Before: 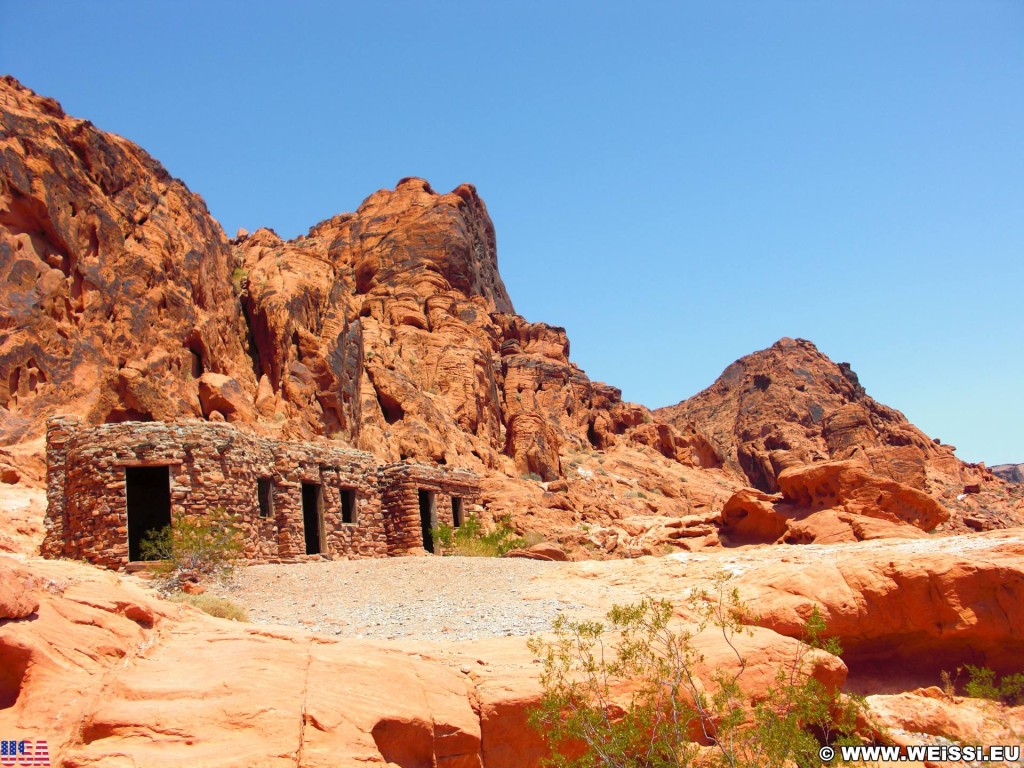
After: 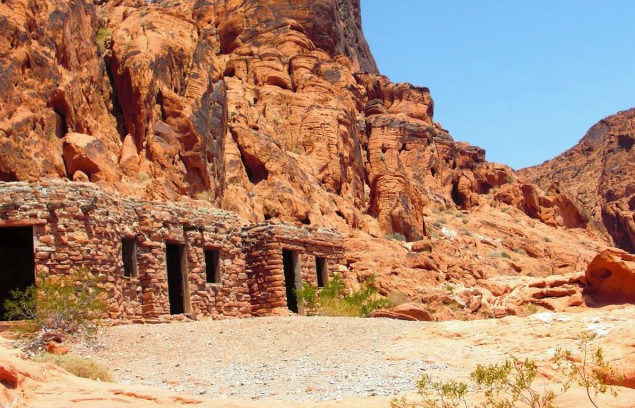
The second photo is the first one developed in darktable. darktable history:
white balance: red 0.982, blue 1.018
crop: left 13.312%, top 31.28%, right 24.627%, bottom 15.582%
